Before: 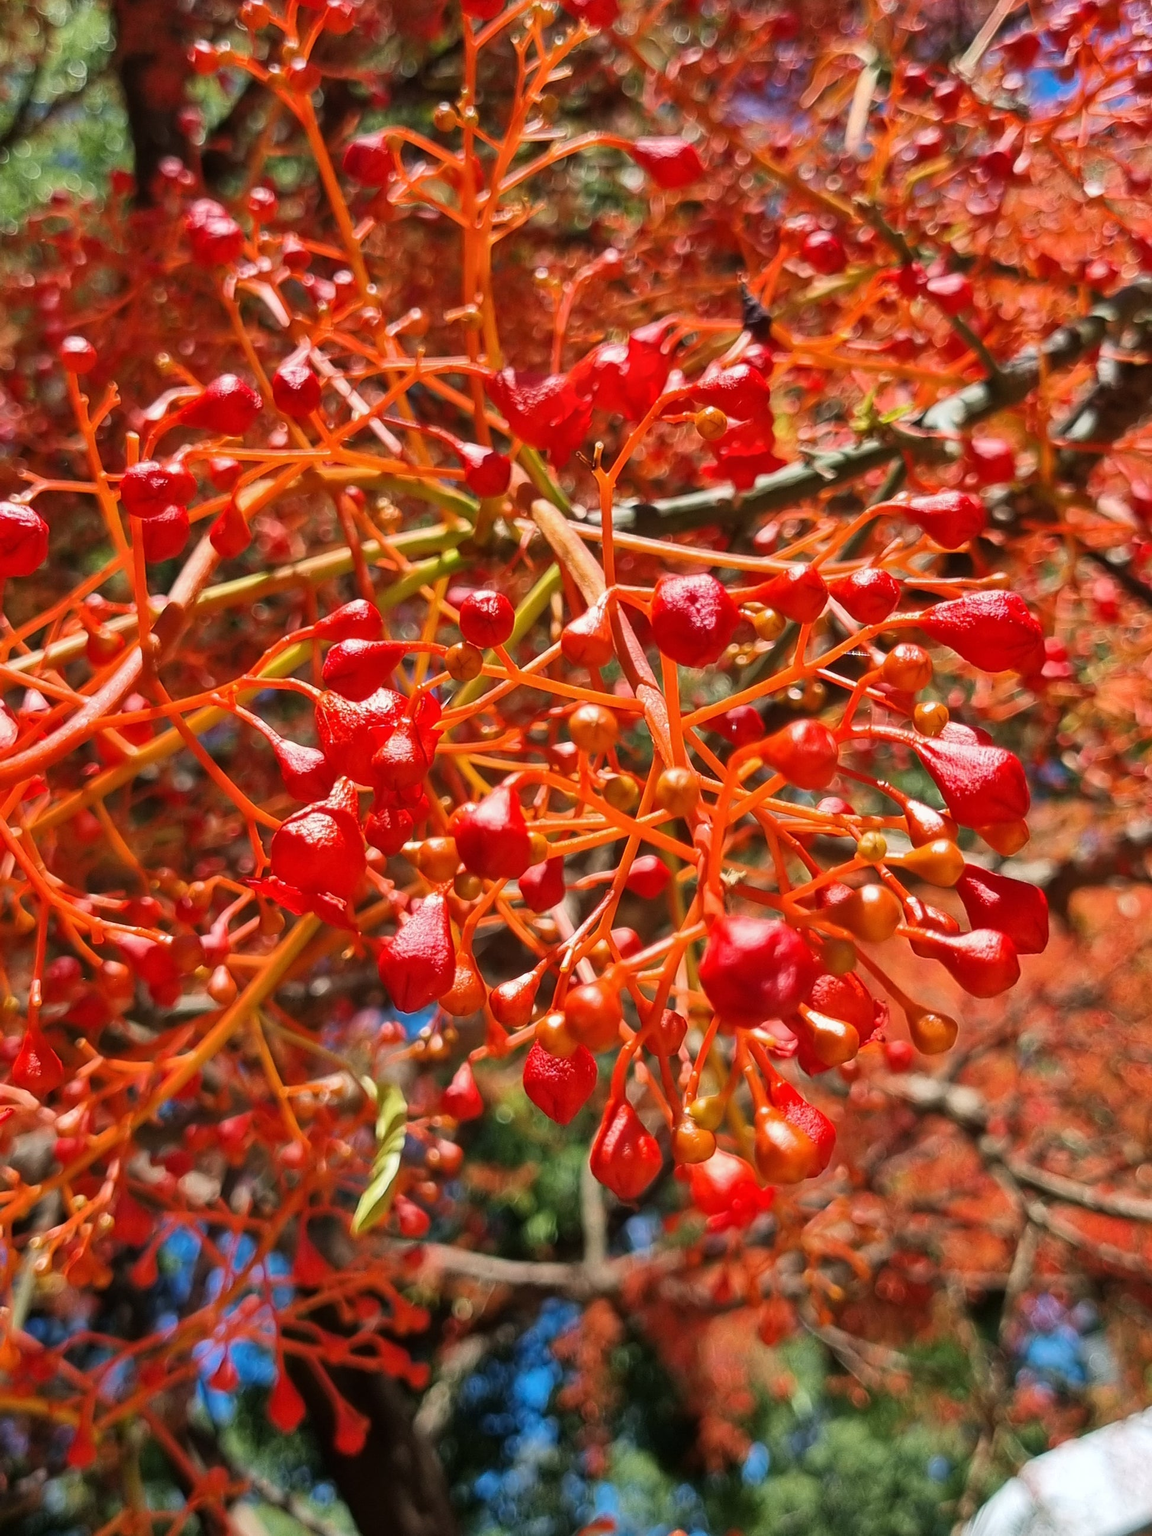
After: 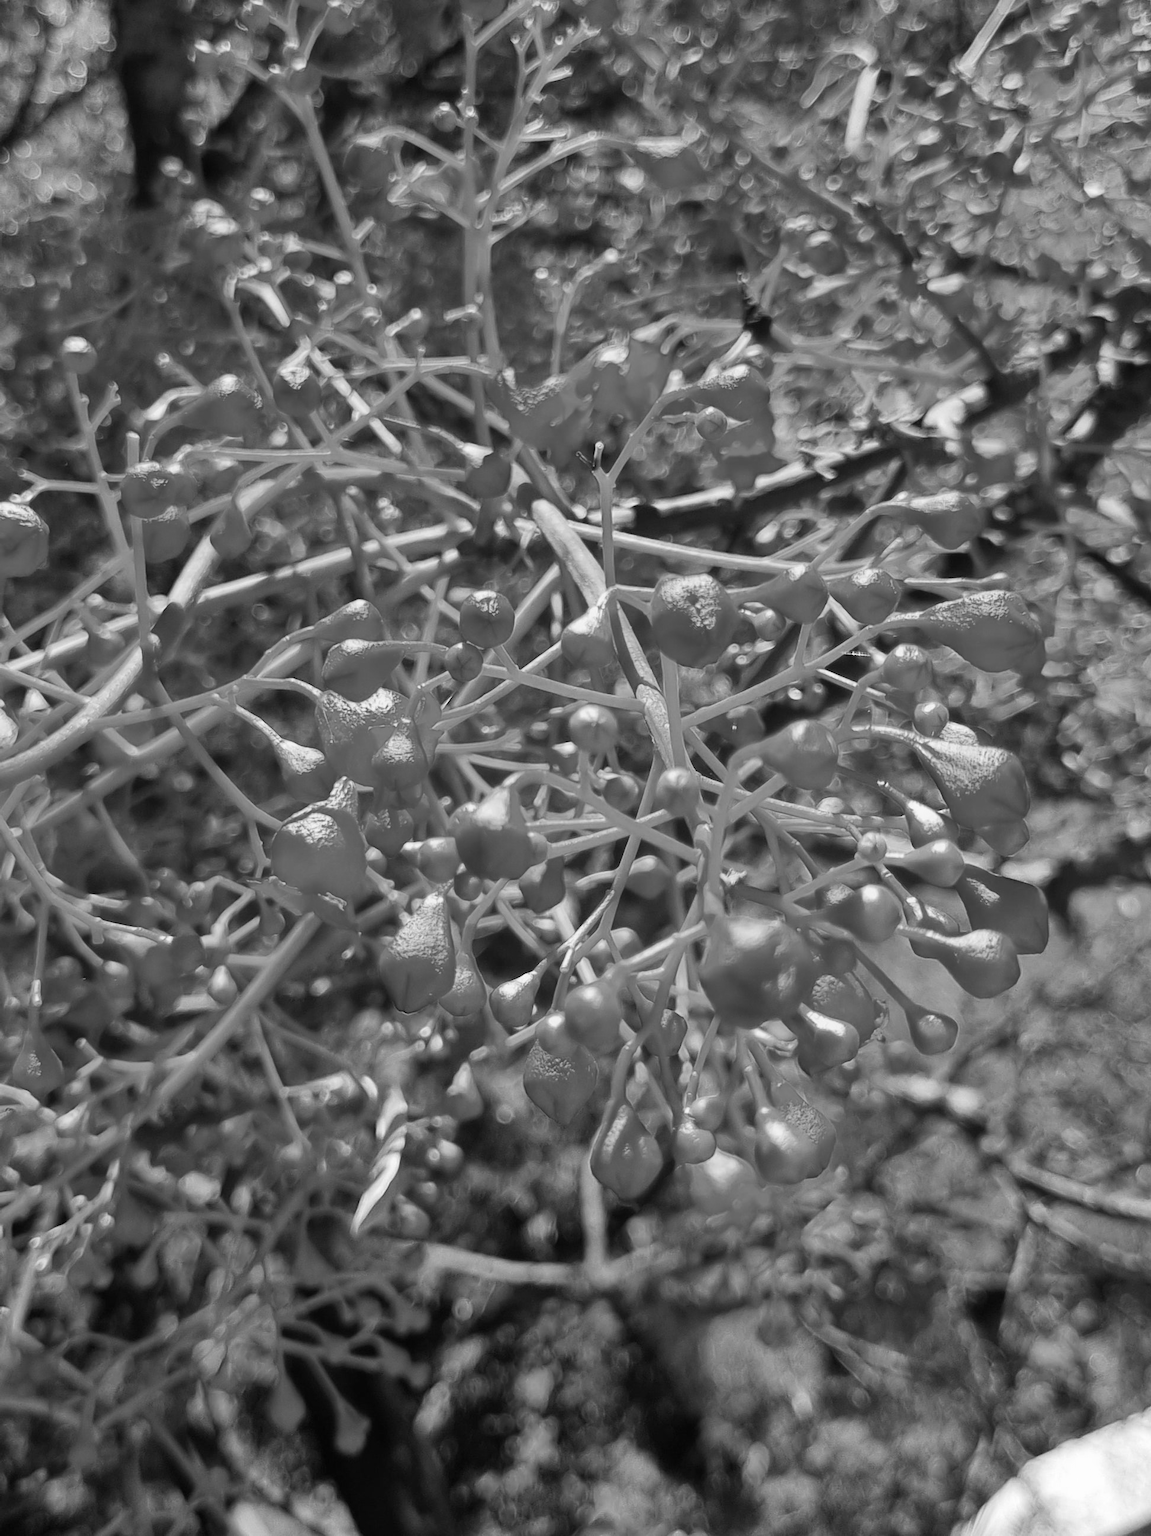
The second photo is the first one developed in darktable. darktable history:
contrast brightness saturation: contrast 0.08, saturation 0.02
monochrome: on, module defaults
